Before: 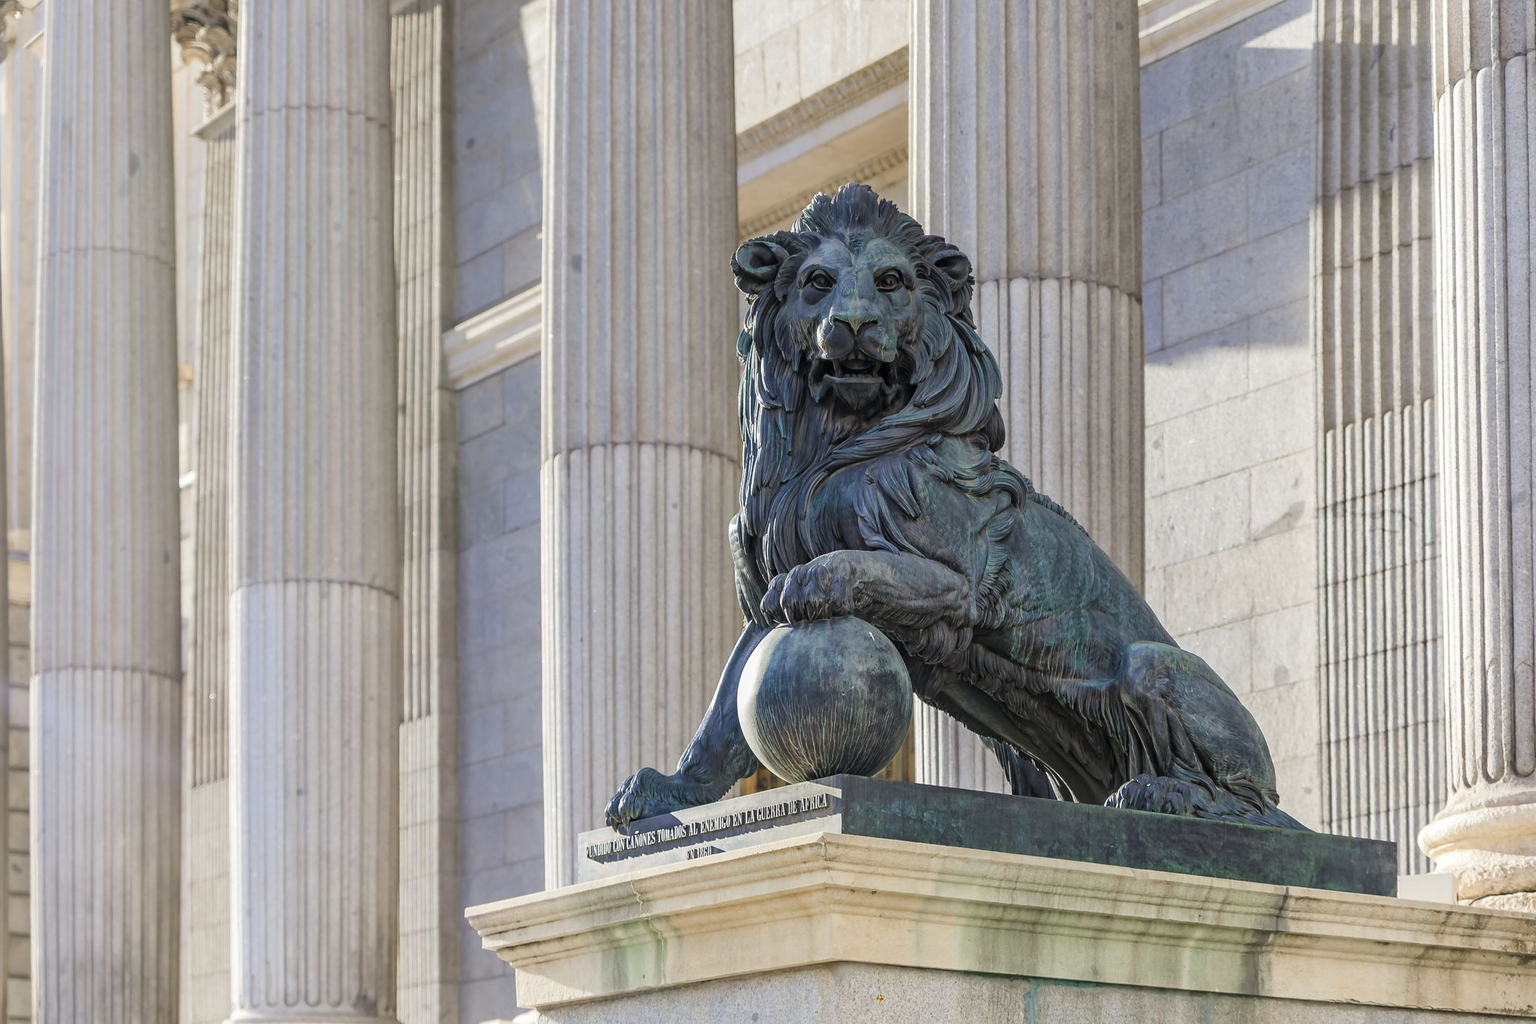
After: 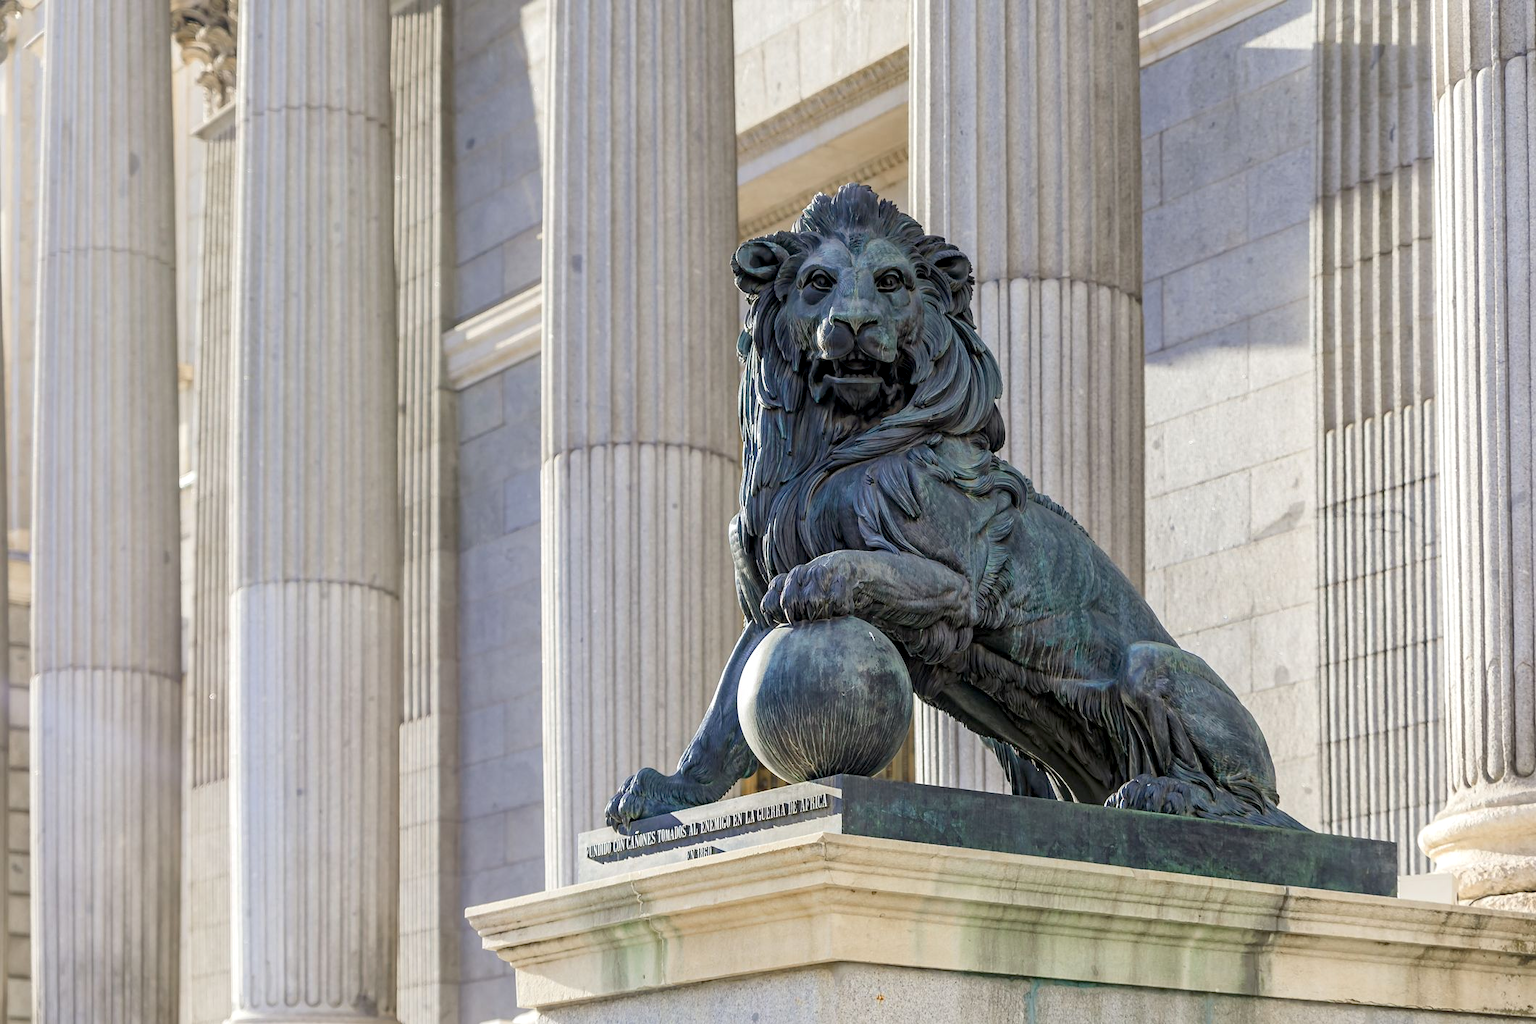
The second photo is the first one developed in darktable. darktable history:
exposure: black level correction 0.008, exposure 0.1 EV, compensate highlight preservation false
